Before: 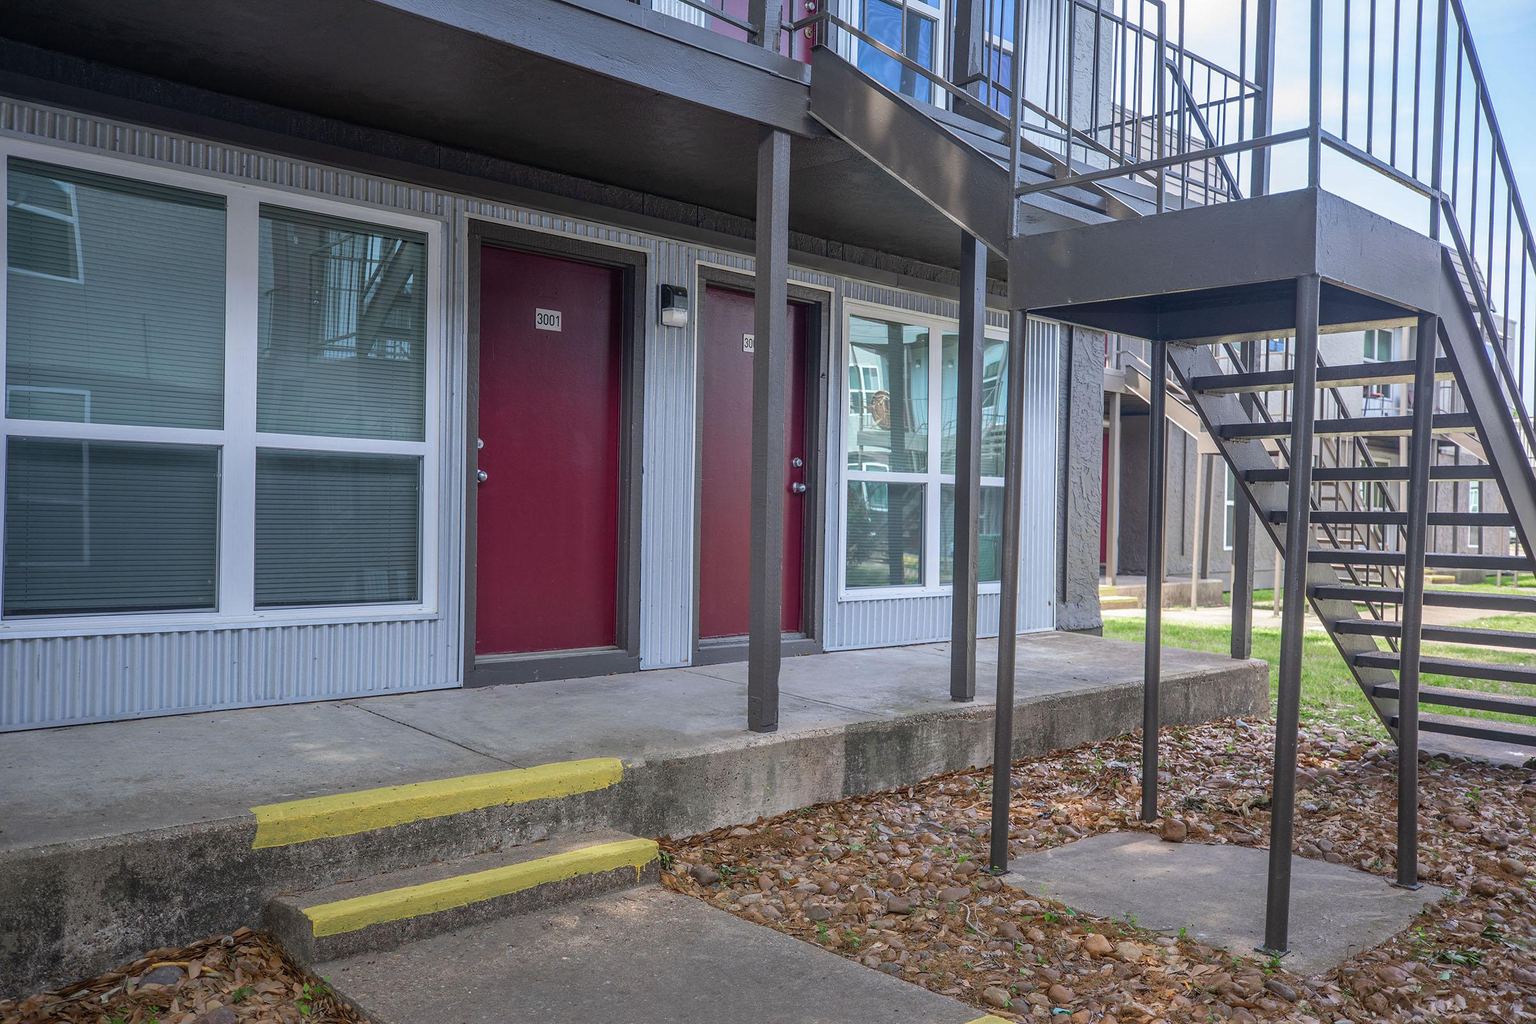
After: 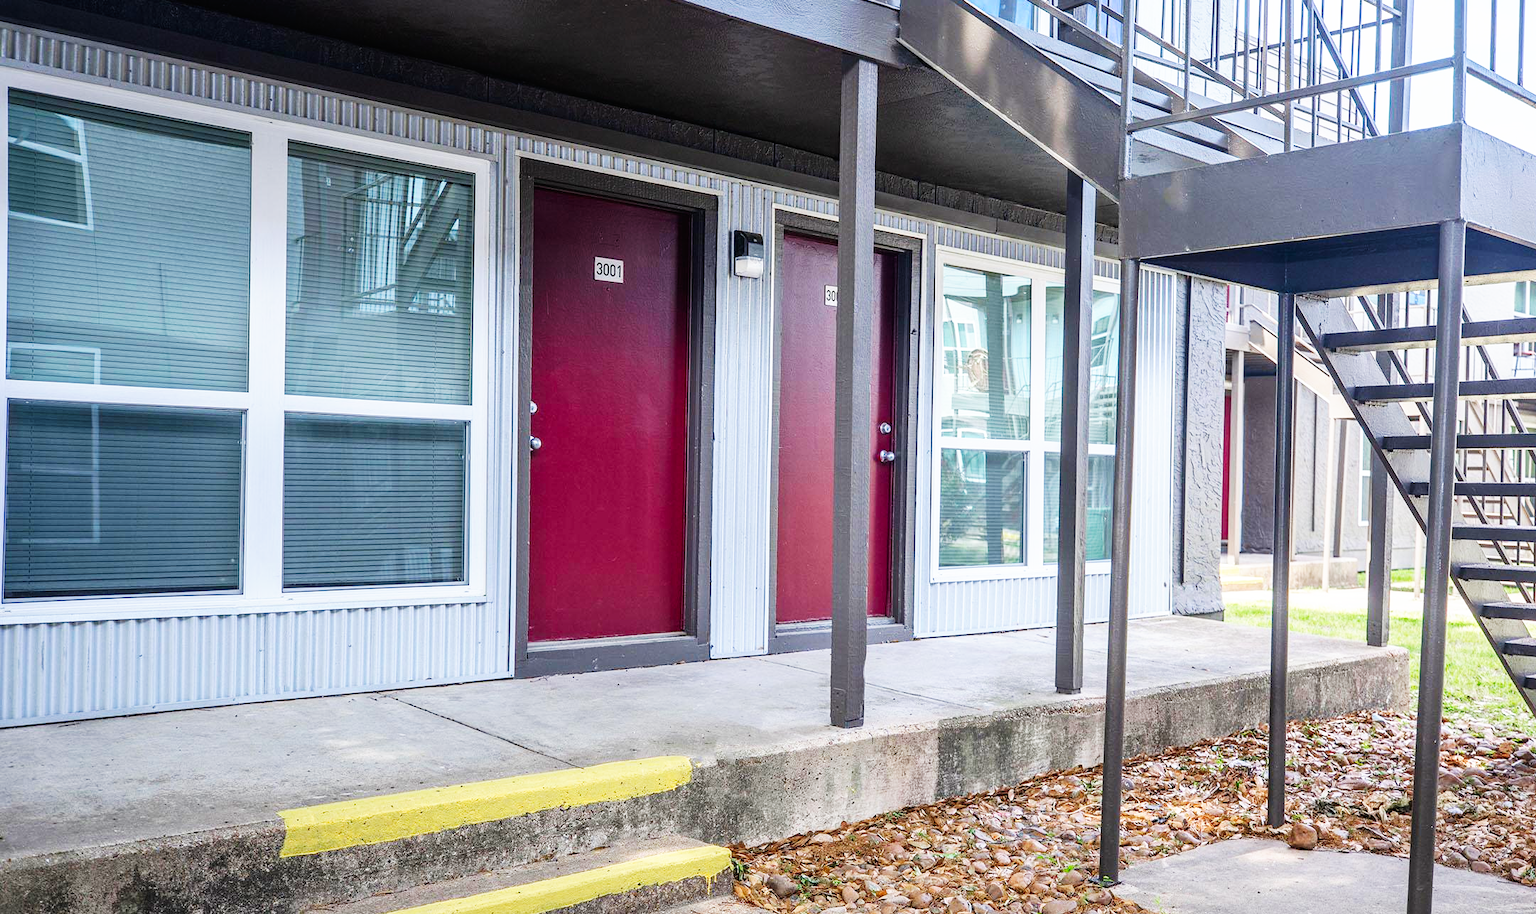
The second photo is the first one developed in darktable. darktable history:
base curve: curves: ch0 [(0, 0) (0.007, 0.004) (0.027, 0.03) (0.046, 0.07) (0.207, 0.54) (0.442, 0.872) (0.673, 0.972) (1, 1)], preserve colors none
crop: top 7.553%, right 9.876%, bottom 11.975%
exposure: compensate exposure bias true, compensate highlight preservation false
